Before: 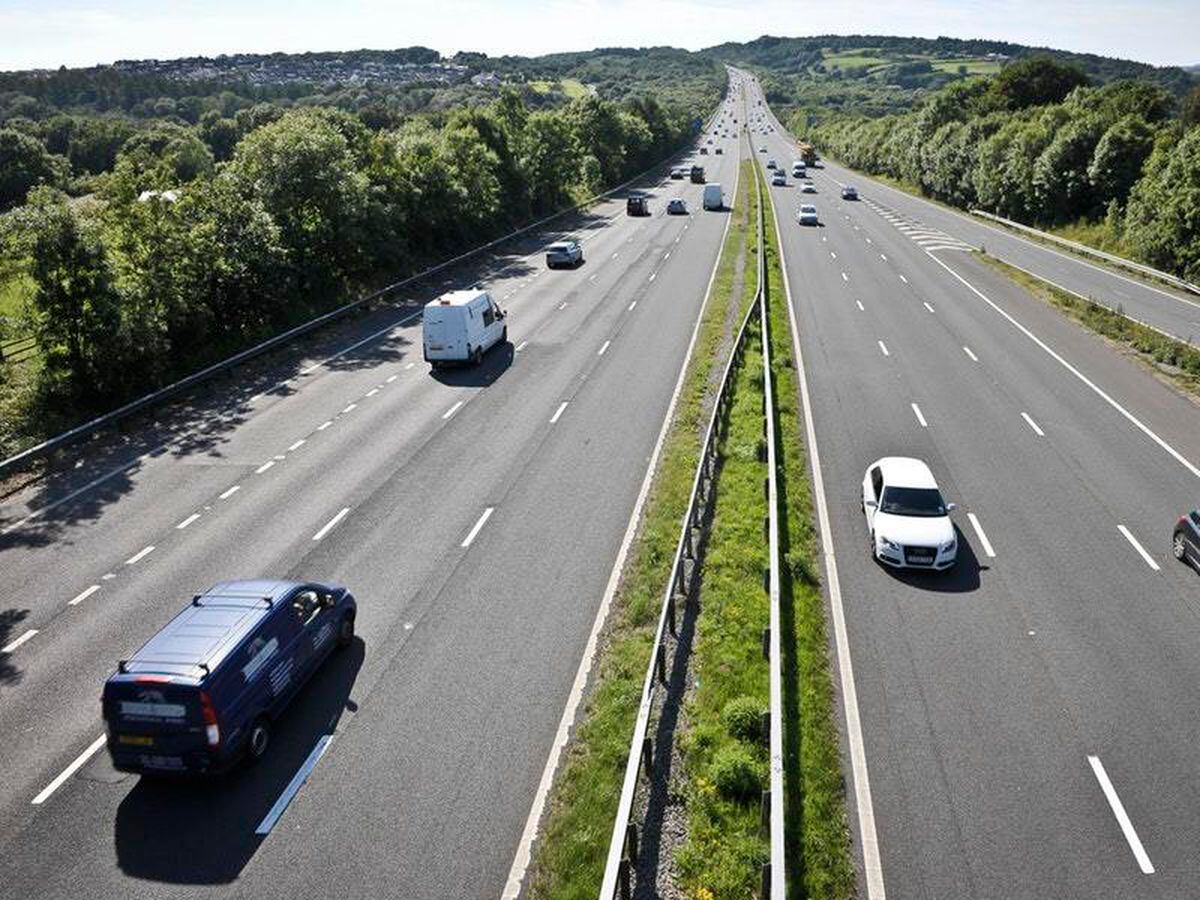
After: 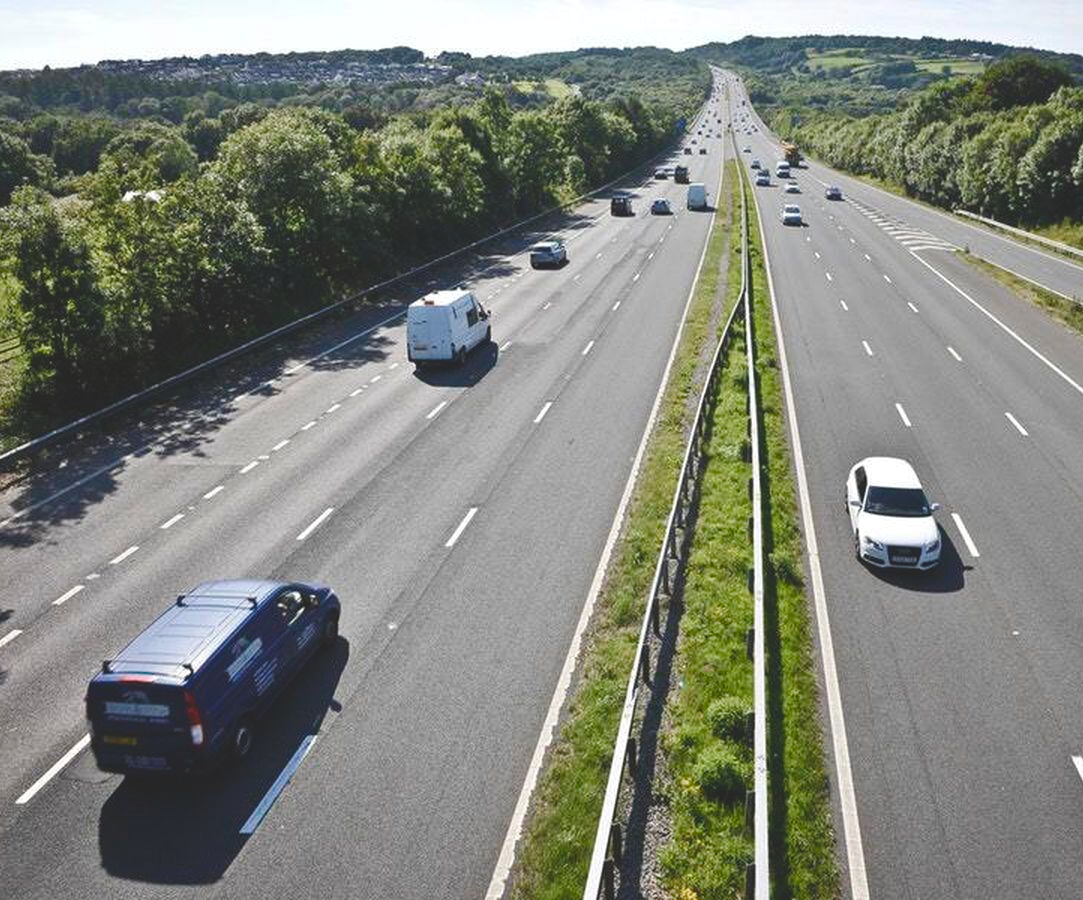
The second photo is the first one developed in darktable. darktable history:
crop and rotate: left 1.372%, right 8.357%
color balance rgb: global offset › luminance 1.967%, perceptual saturation grading › global saturation 20%, perceptual saturation grading › highlights -49.988%, perceptual saturation grading › shadows 25.204%, global vibrance 20%
exposure: compensate highlight preservation false
